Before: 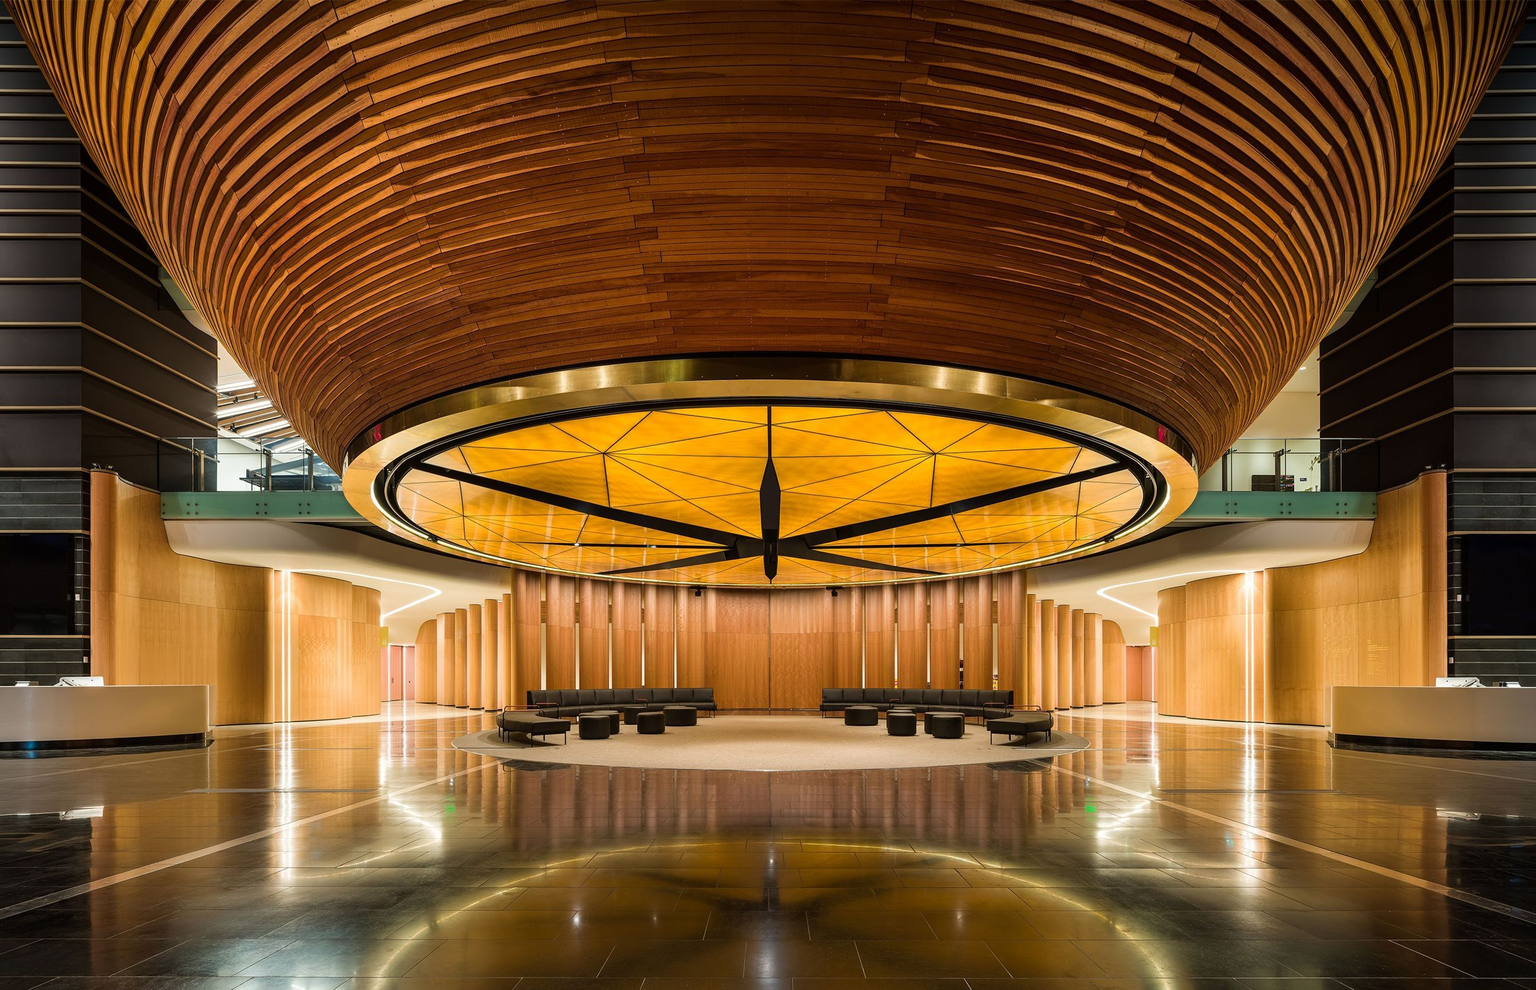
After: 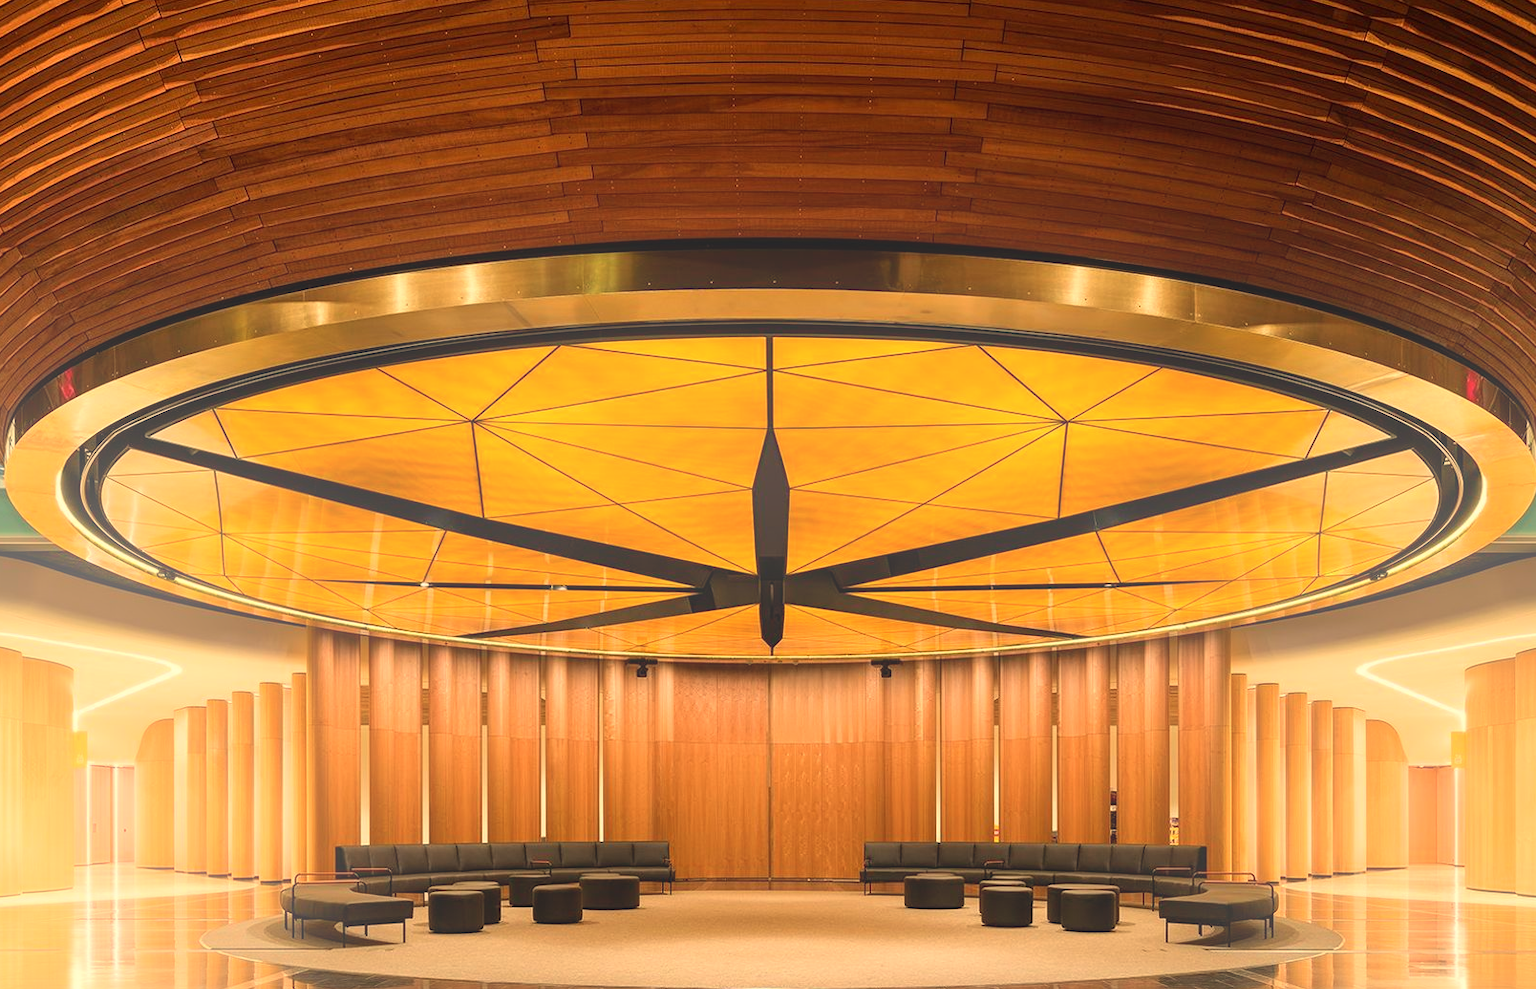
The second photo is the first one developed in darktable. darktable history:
crop and rotate: left 22.13%, top 22.054%, right 22.026%, bottom 22.102%
bloom: size 38%, threshold 95%, strength 30%
white balance: red 1.123, blue 0.83
